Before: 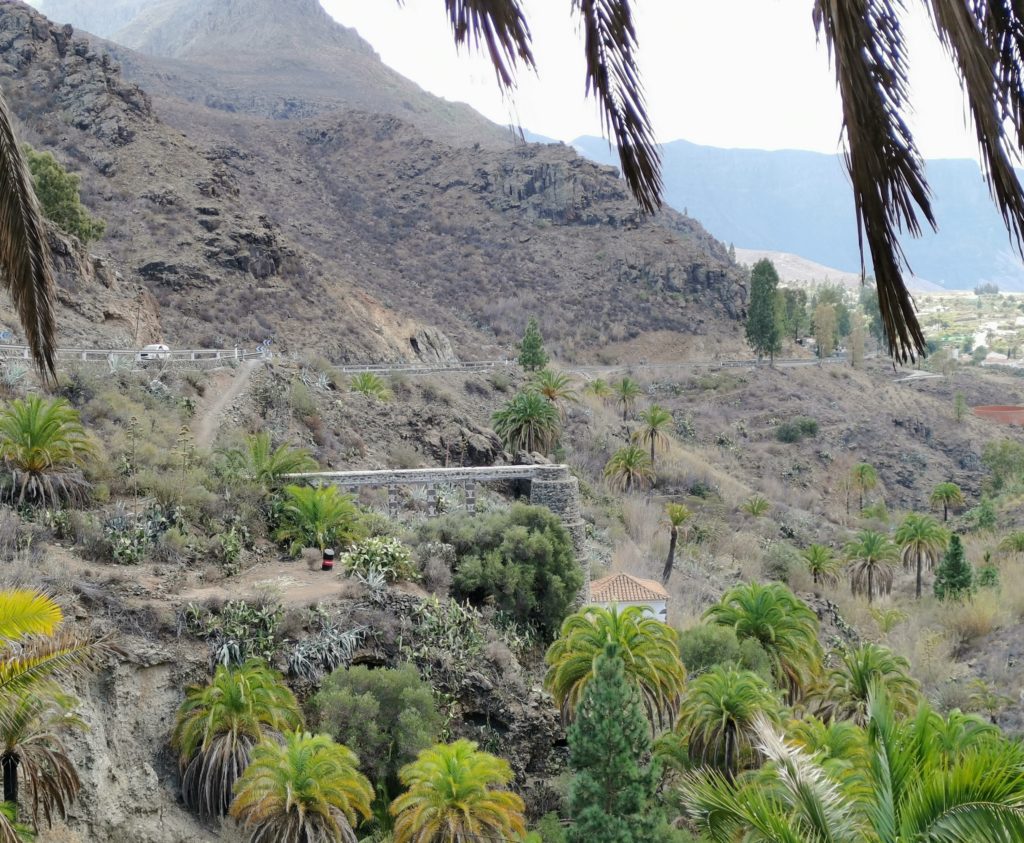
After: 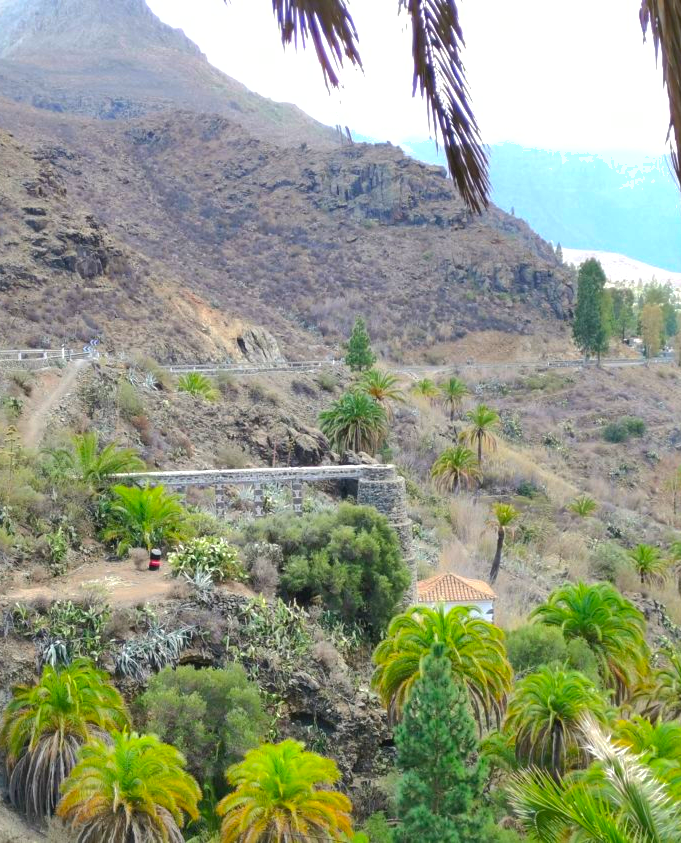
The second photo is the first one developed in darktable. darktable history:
contrast brightness saturation: saturation 0.5
exposure: black level correction -0.002, exposure 0.54 EV, compensate highlight preservation false
crop: left 16.899%, right 16.556%
shadows and highlights: on, module defaults
